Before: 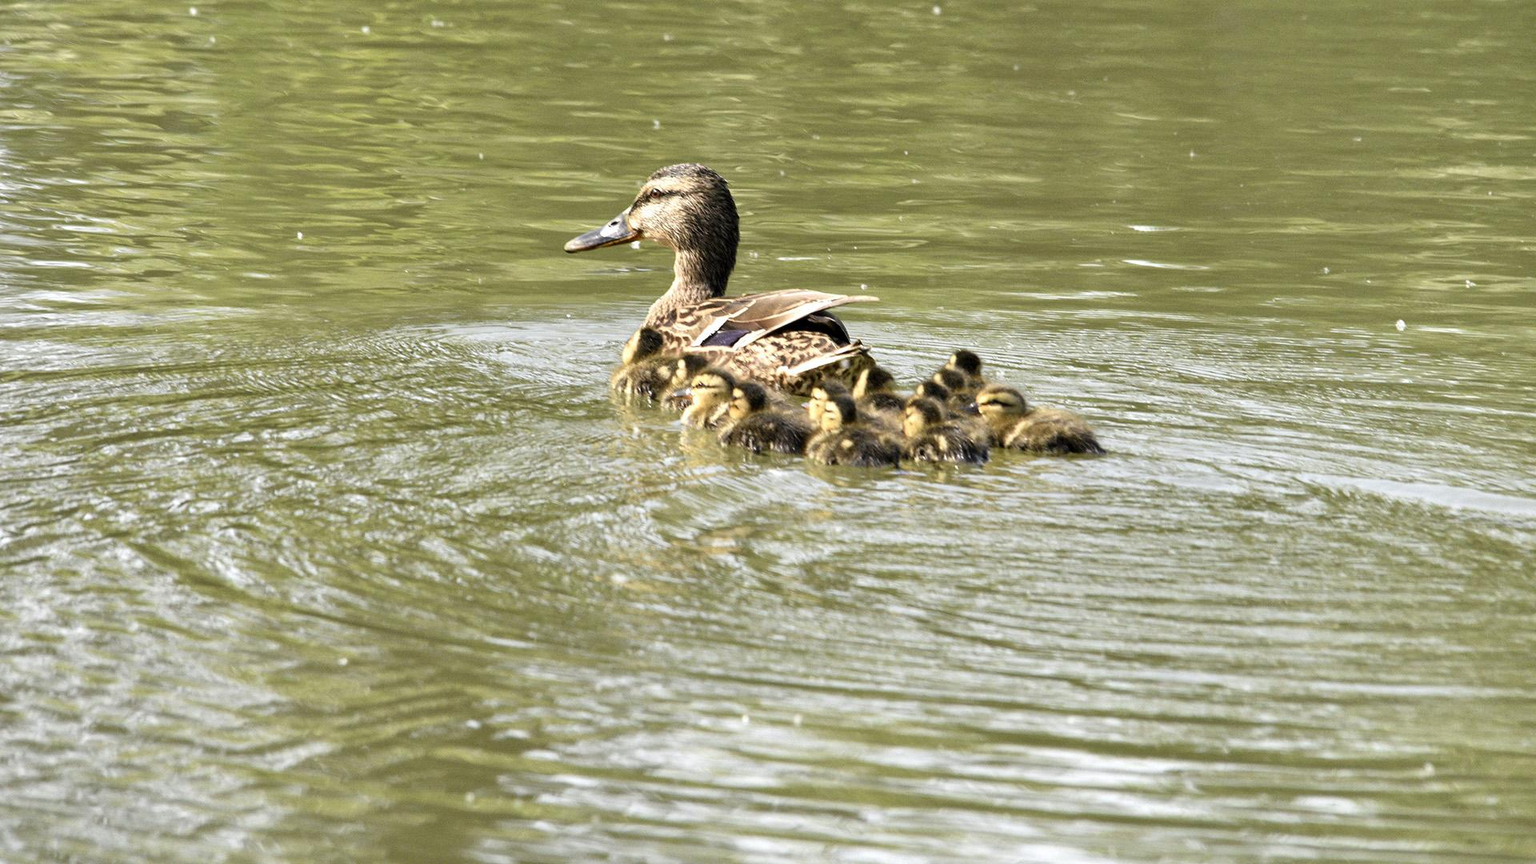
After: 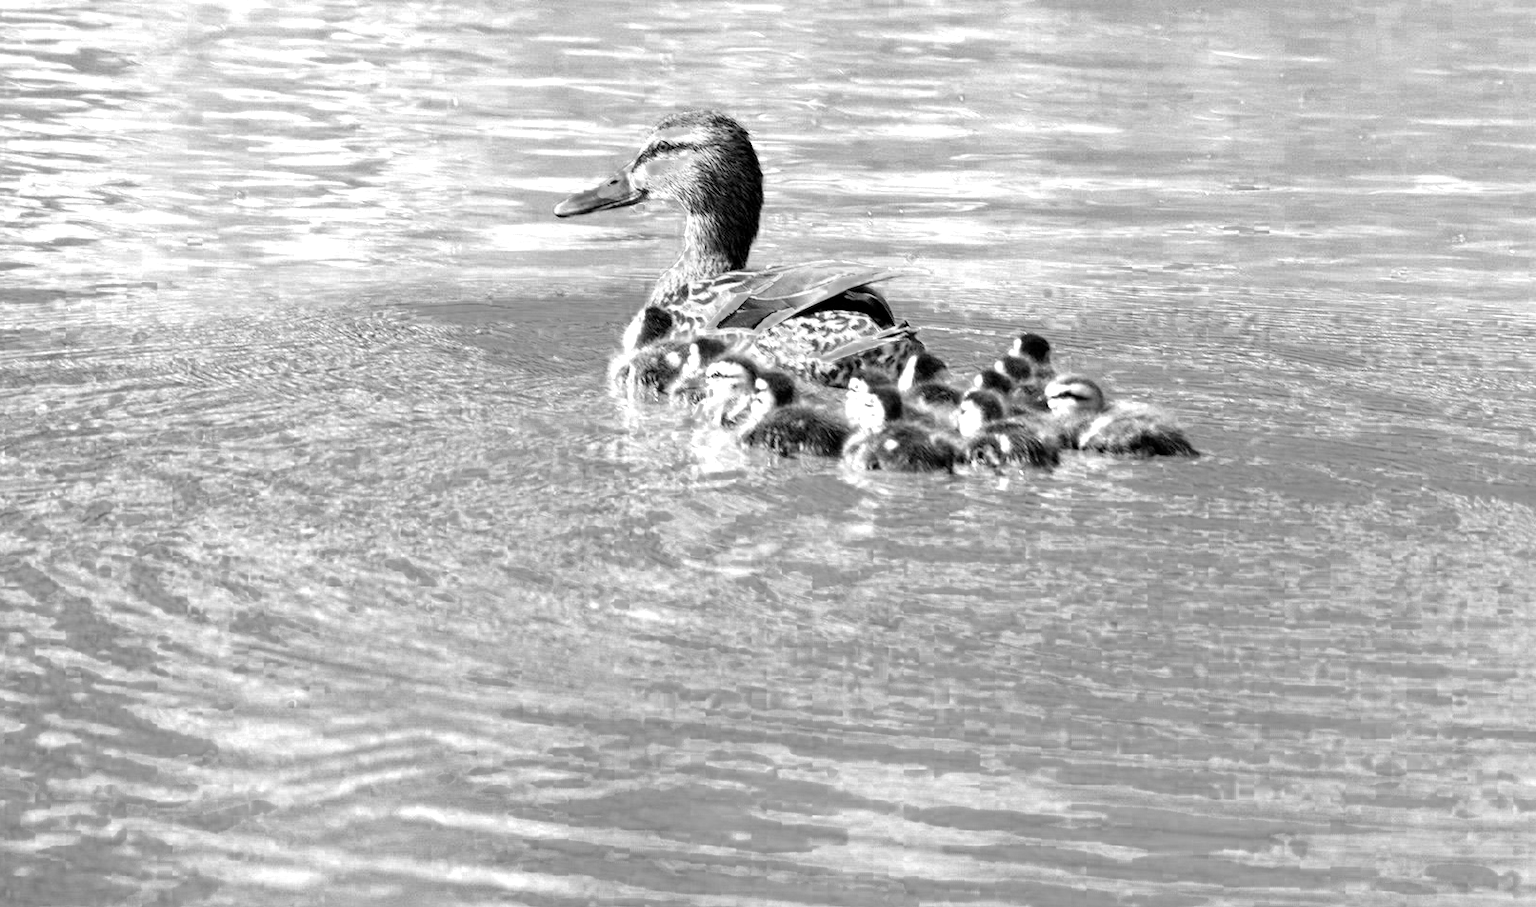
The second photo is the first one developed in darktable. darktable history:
white balance: red 0.948, green 1.02, blue 1.176
color zones: curves: ch0 [(0, 0.554) (0.146, 0.662) (0.293, 0.86) (0.503, 0.774) (0.637, 0.106) (0.74, 0.072) (0.866, 0.488) (0.998, 0.569)]; ch1 [(0, 0) (0.143, 0) (0.286, 0) (0.429, 0) (0.571, 0) (0.714, 0) (0.857, 0)]
crop: left 6.446%, top 8.188%, right 9.538%, bottom 3.548%
